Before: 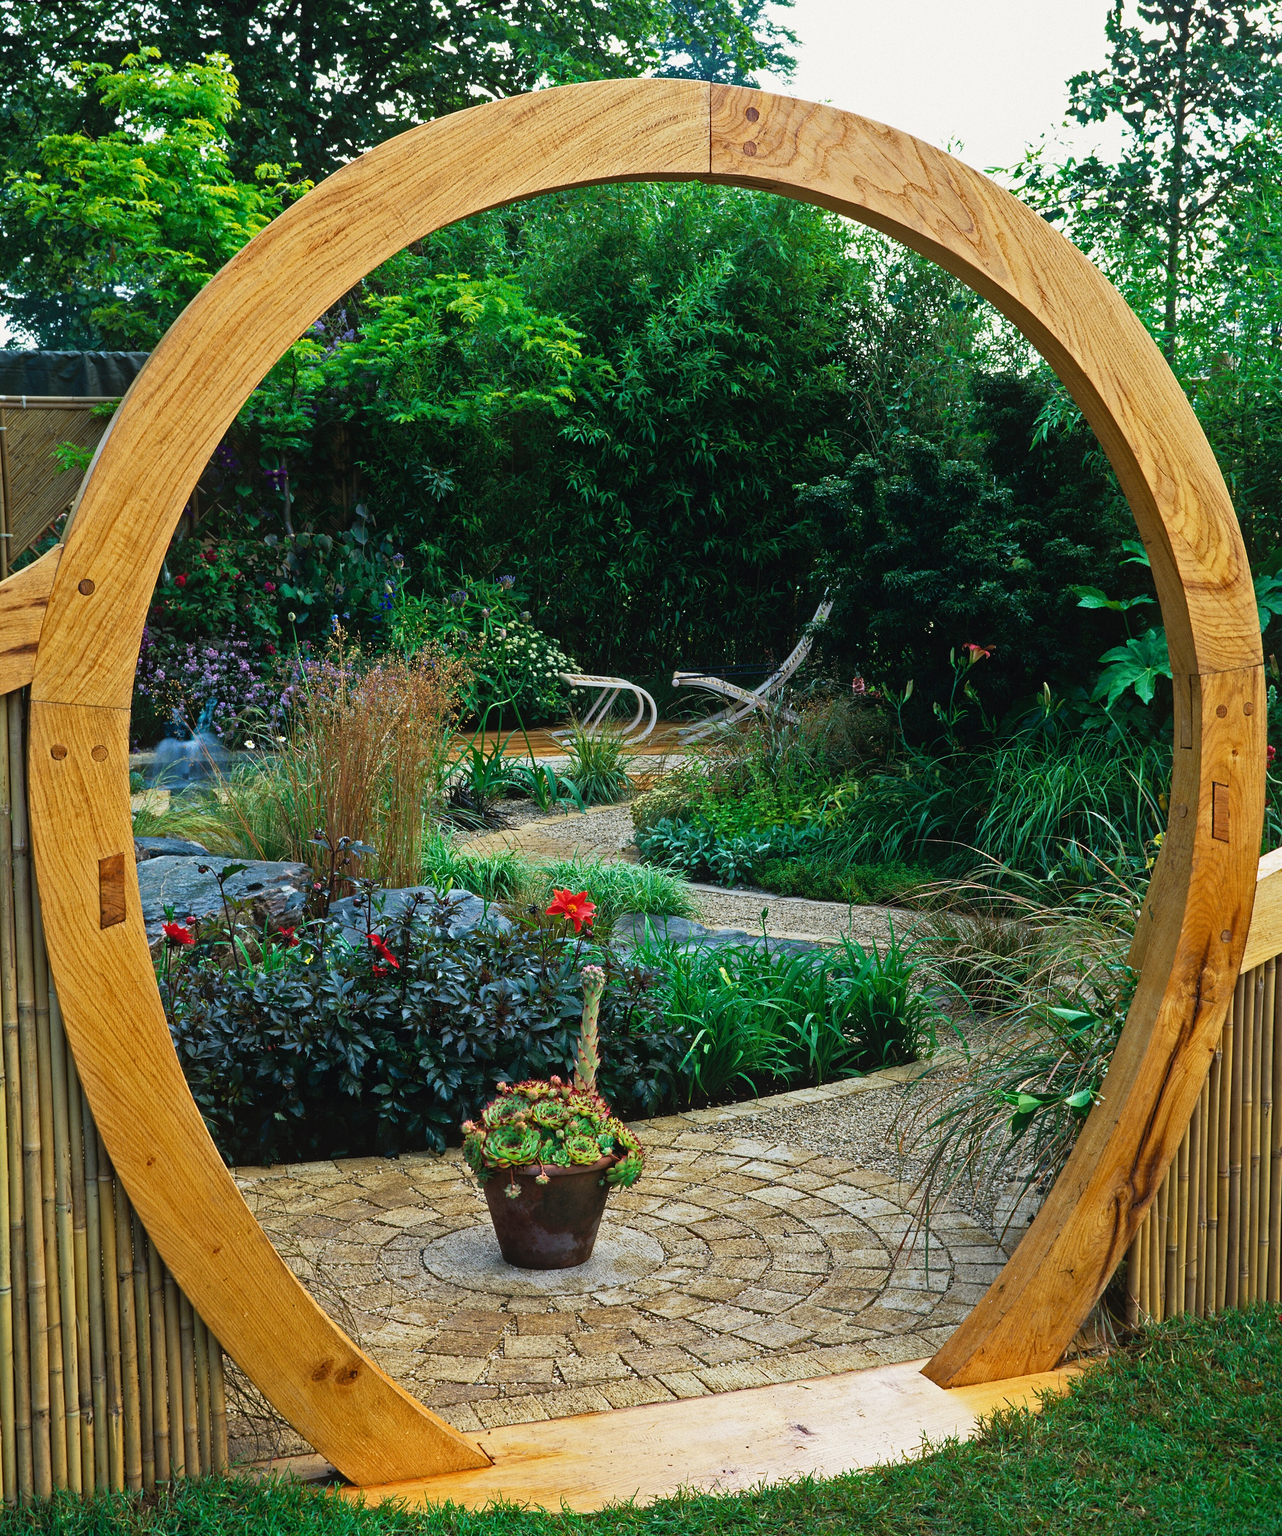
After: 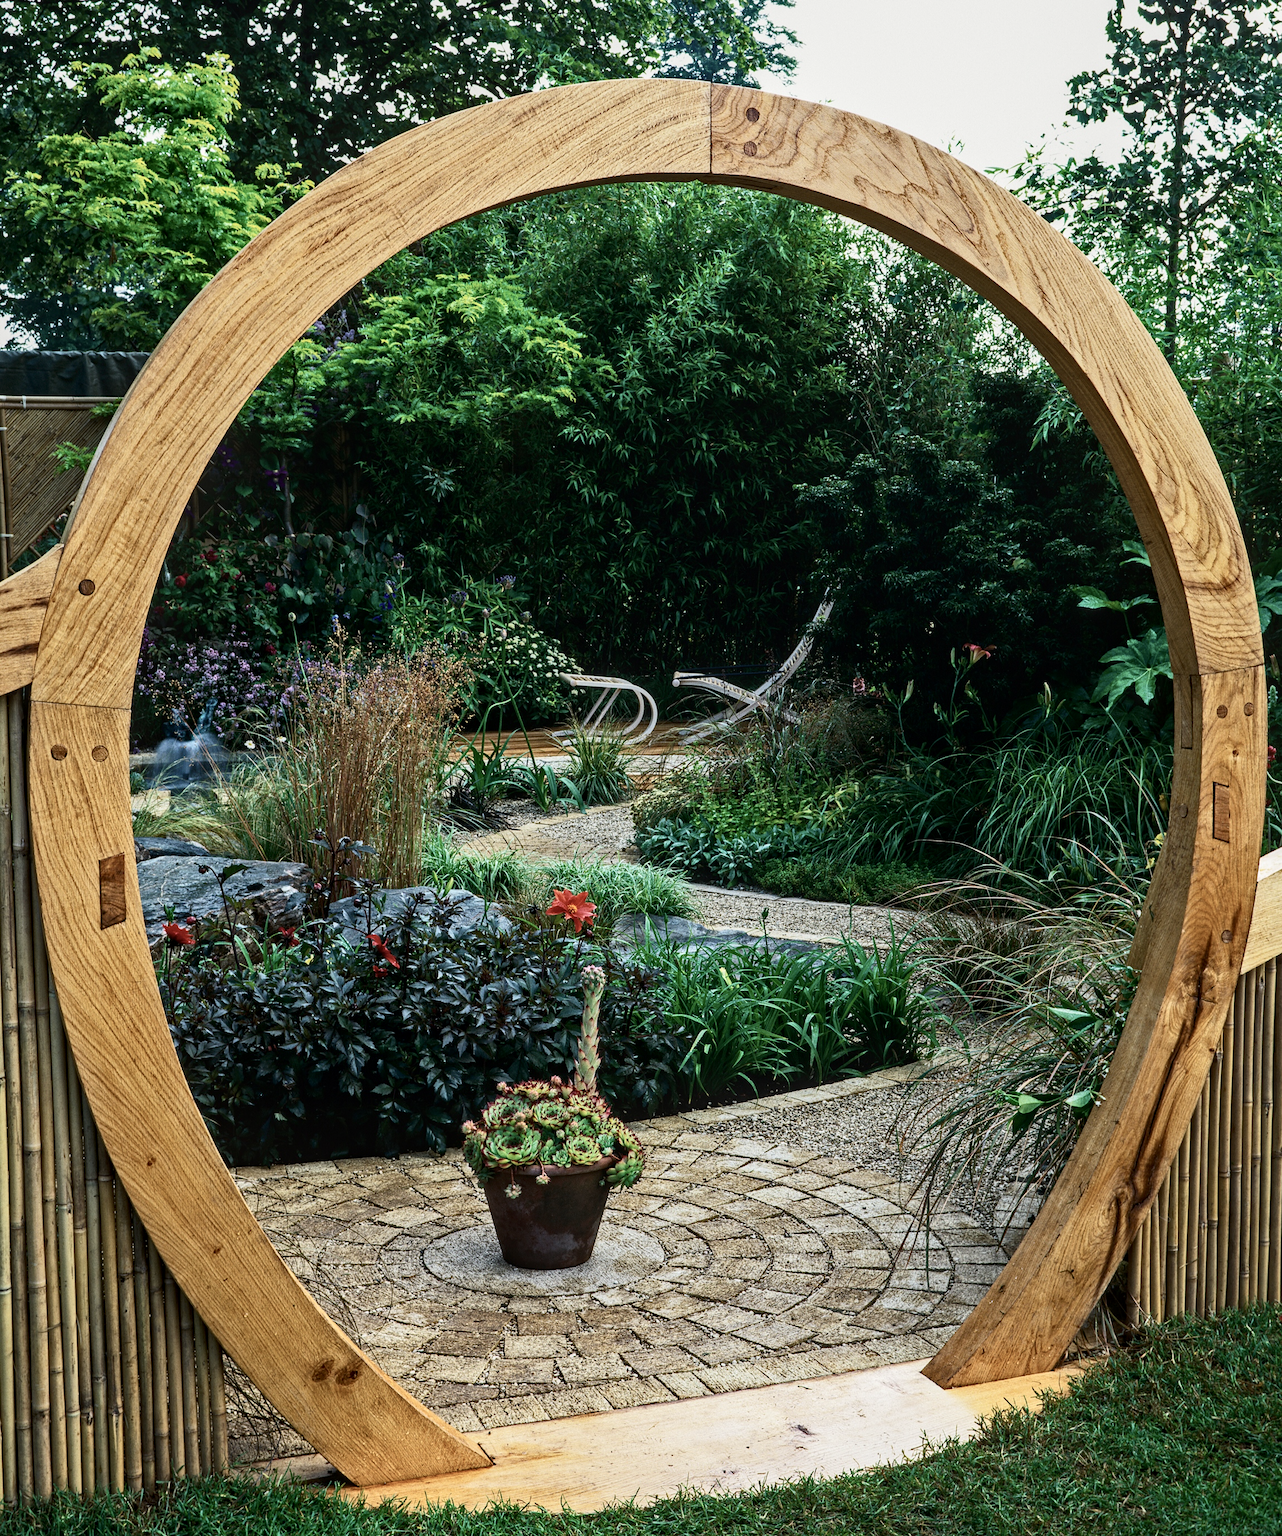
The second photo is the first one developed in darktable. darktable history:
exposure: black level correction 0.002, exposure -0.1 EV, compensate highlight preservation false
local contrast: on, module defaults
contrast brightness saturation: contrast 0.25, saturation -0.31
color correction: highlights a* -0.182, highlights b* -0.124
